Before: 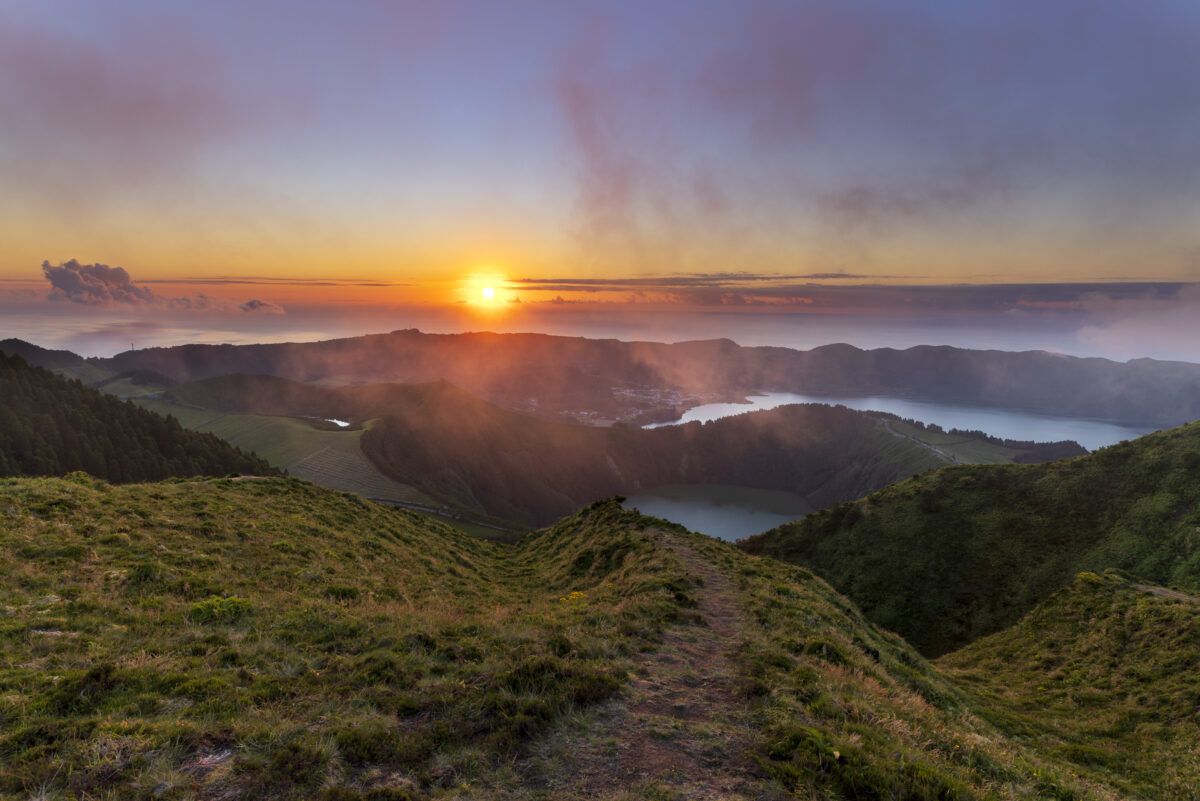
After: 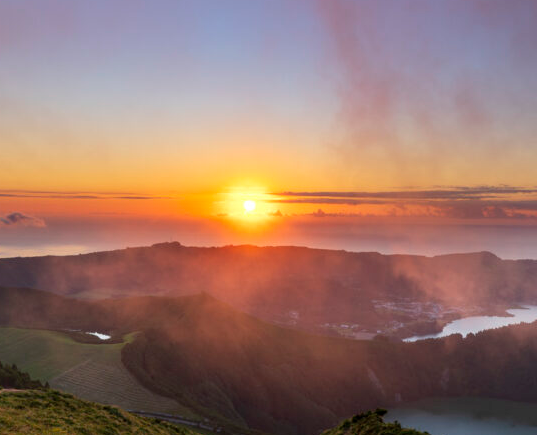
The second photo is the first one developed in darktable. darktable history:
crop: left 19.922%, top 10.869%, right 35.251%, bottom 34.782%
